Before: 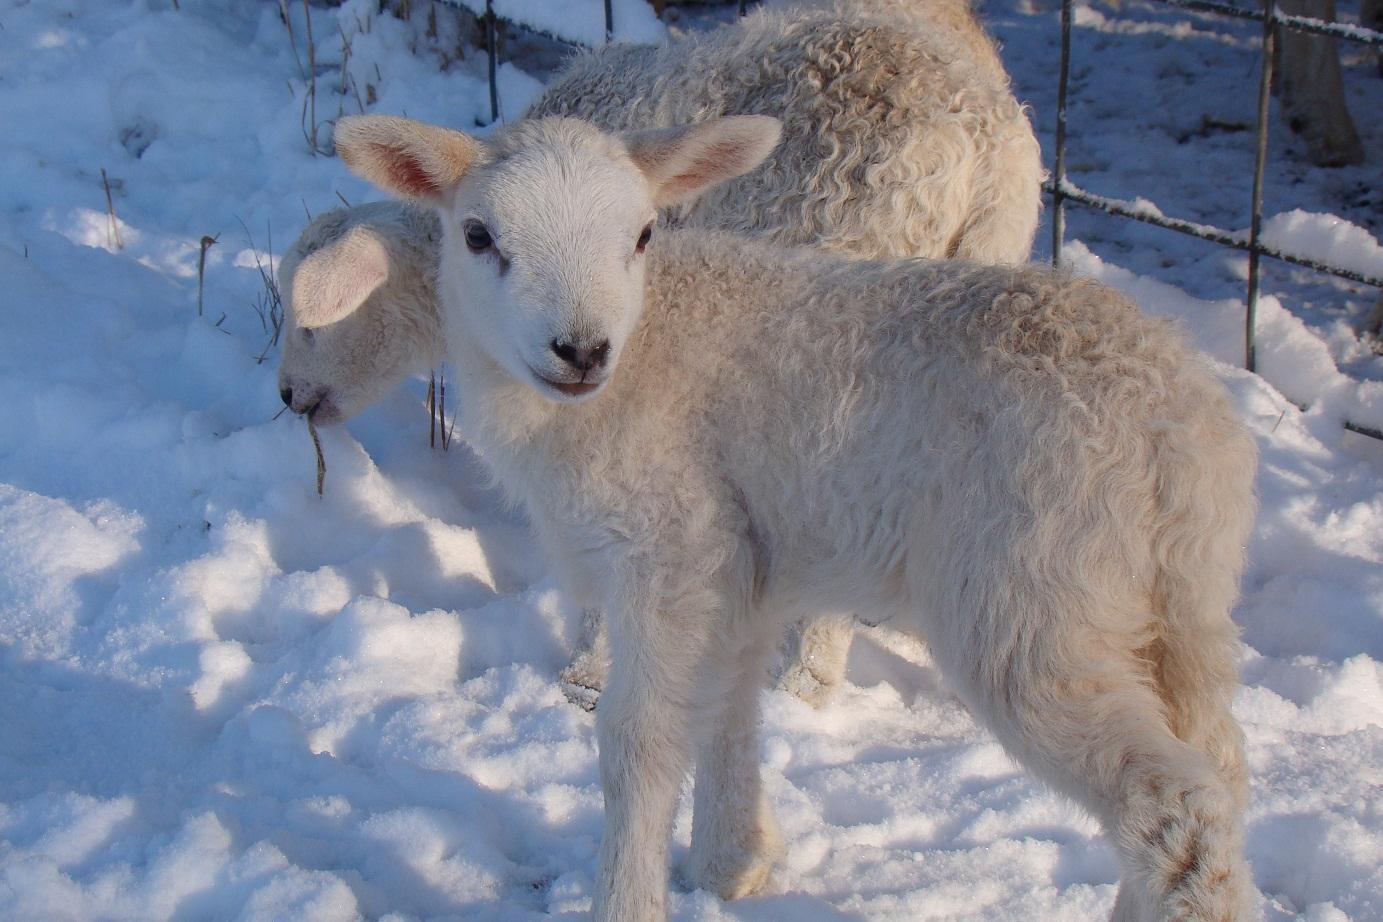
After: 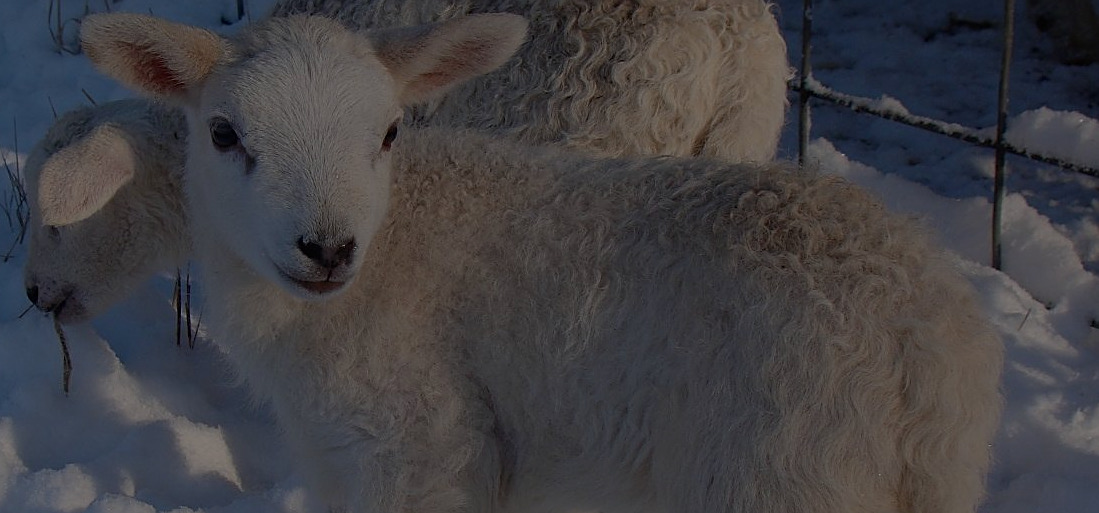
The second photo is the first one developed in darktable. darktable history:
crop: left 18.38%, top 11.092%, right 2.134%, bottom 33.217%
sharpen: on, module defaults
exposure: exposure -2.002 EV, compensate highlight preservation false
